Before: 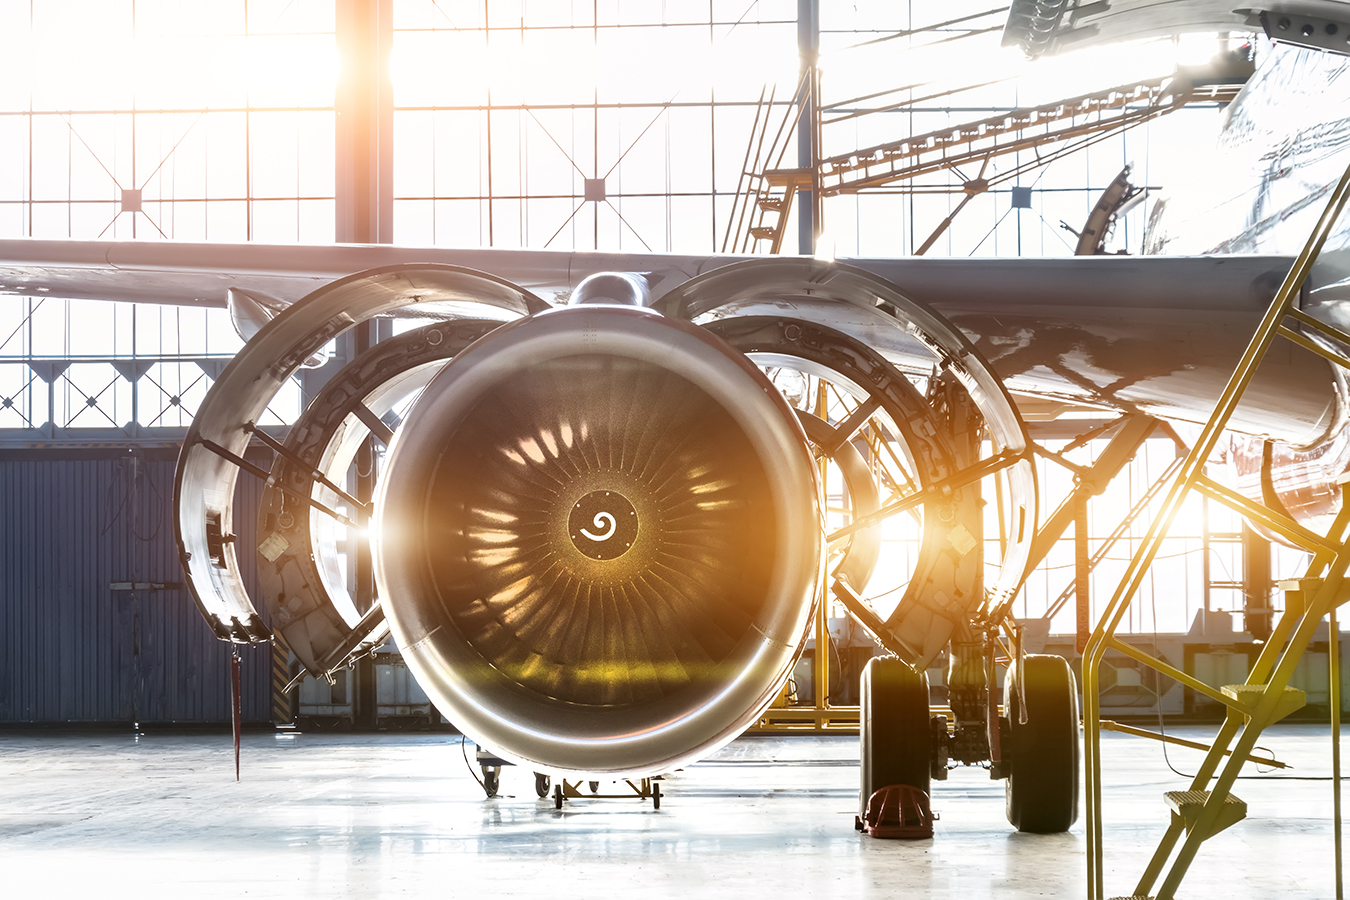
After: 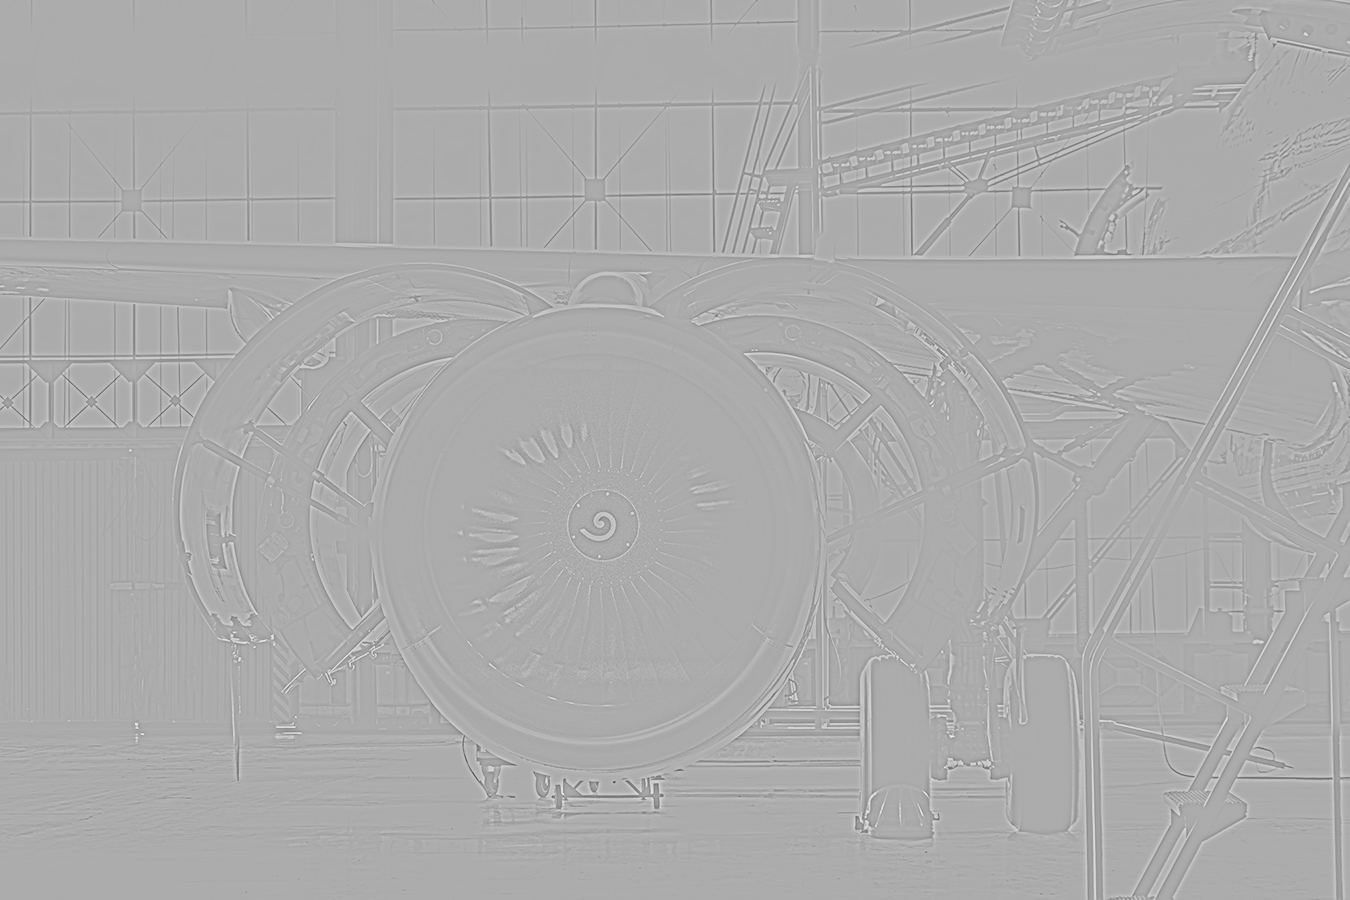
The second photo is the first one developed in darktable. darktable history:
highpass: sharpness 6%, contrast boost 7.63%
base curve: curves: ch0 [(0, 0) (0.026, 0.03) (0.109, 0.232) (0.351, 0.748) (0.669, 0.968) (1, 1)], preserve colors none
local contrast: highlights 100%, shadows 100%, detail 120%, midtone range 0.2
